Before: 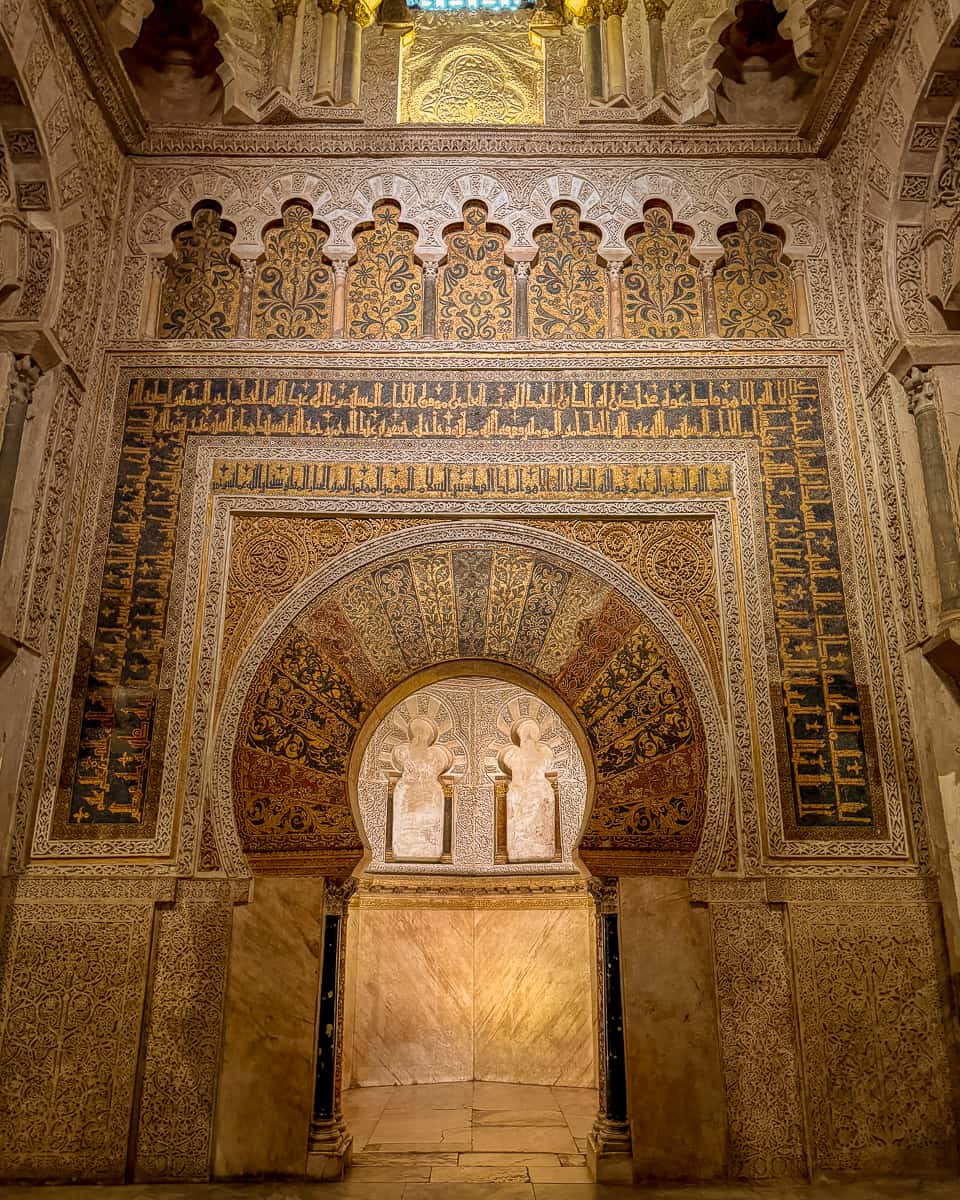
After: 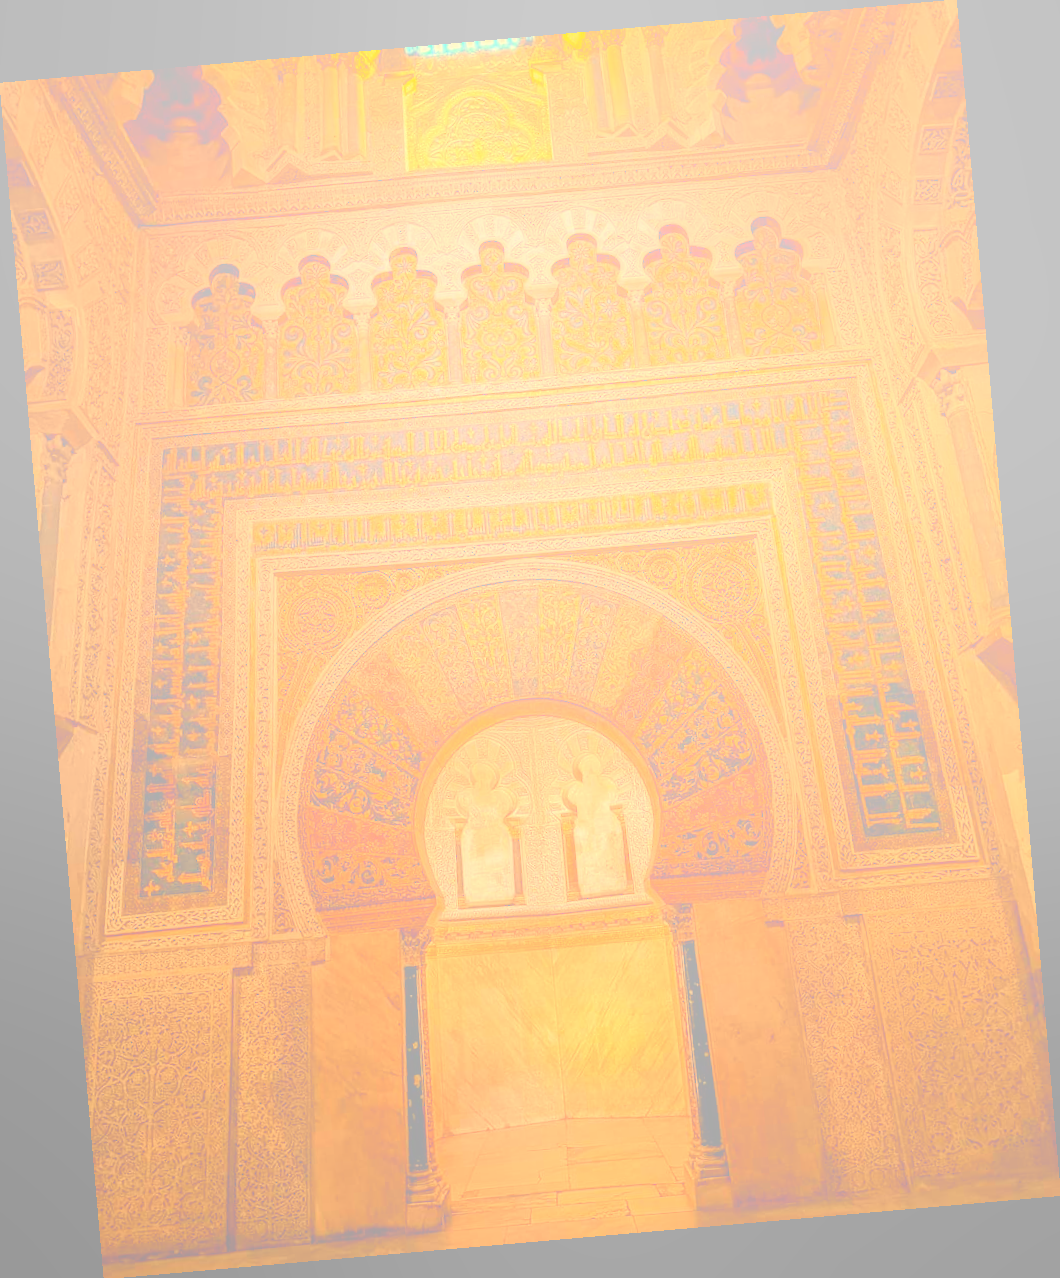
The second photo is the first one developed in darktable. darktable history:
bloom: size 85%, threshold 5%, strength 85%
rotate and perspective: rotation -4.98°, automatic cropping off
tone equalizer: on, module defaults
white balance: red 1.123, blue 0.83
